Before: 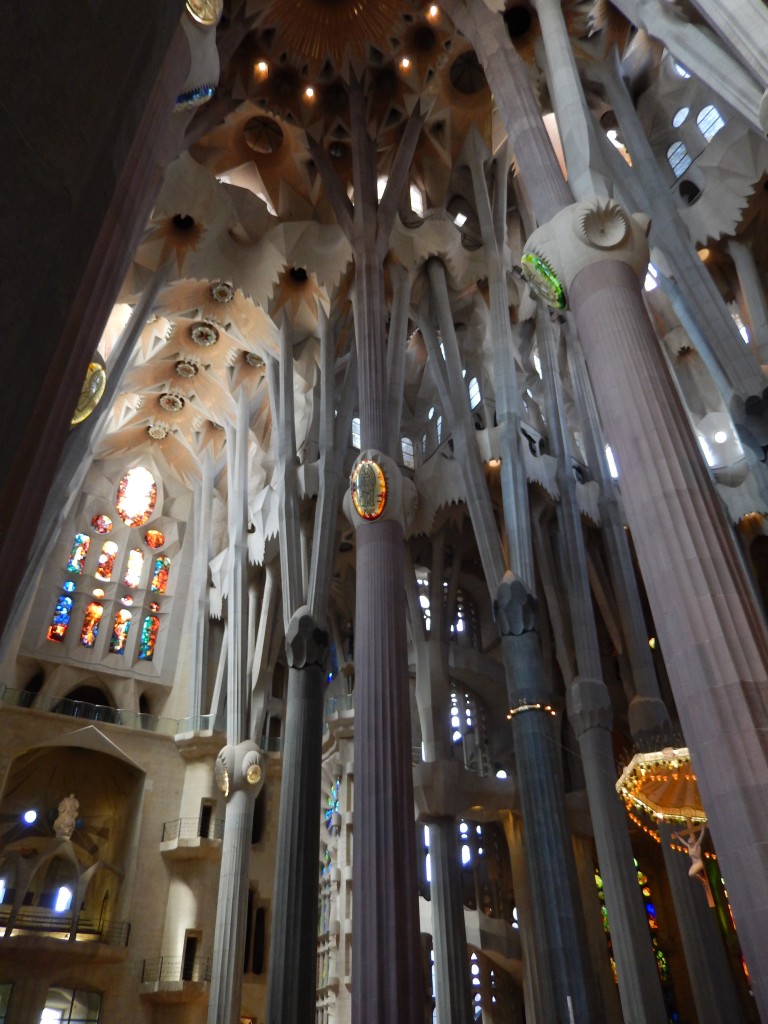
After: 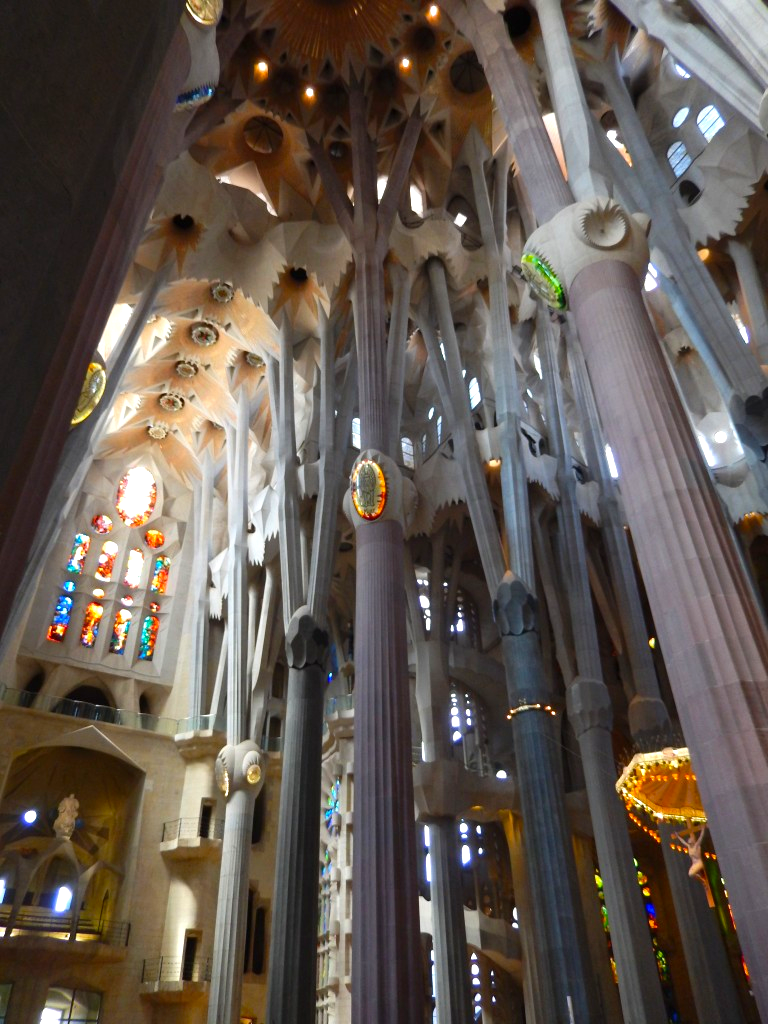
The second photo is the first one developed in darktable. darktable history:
color balance: output saturation 120%
exposure: black level correction 0, exposure 0.5 EV, compensate highlight preservation false
